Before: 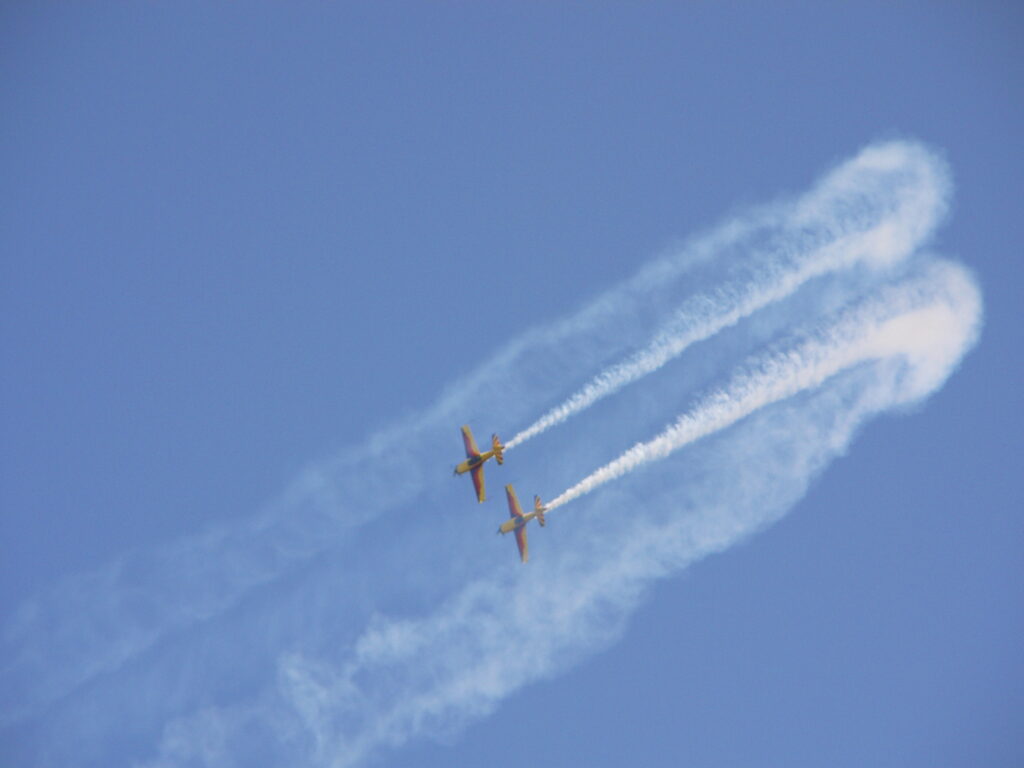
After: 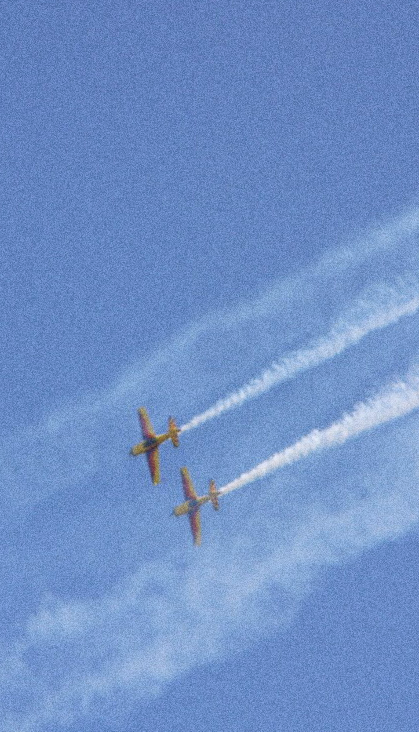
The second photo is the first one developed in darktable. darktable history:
white balance: red 0.98, blue 1.034
crop: left 31.229%, right 27.105%
rotate and perspective: rotation 1.57°, crop left 0.018, crop right 0.982, crop top 0.039, crop bottom 0.961
grain: coarseness 0.09 ISO, strength 40%
